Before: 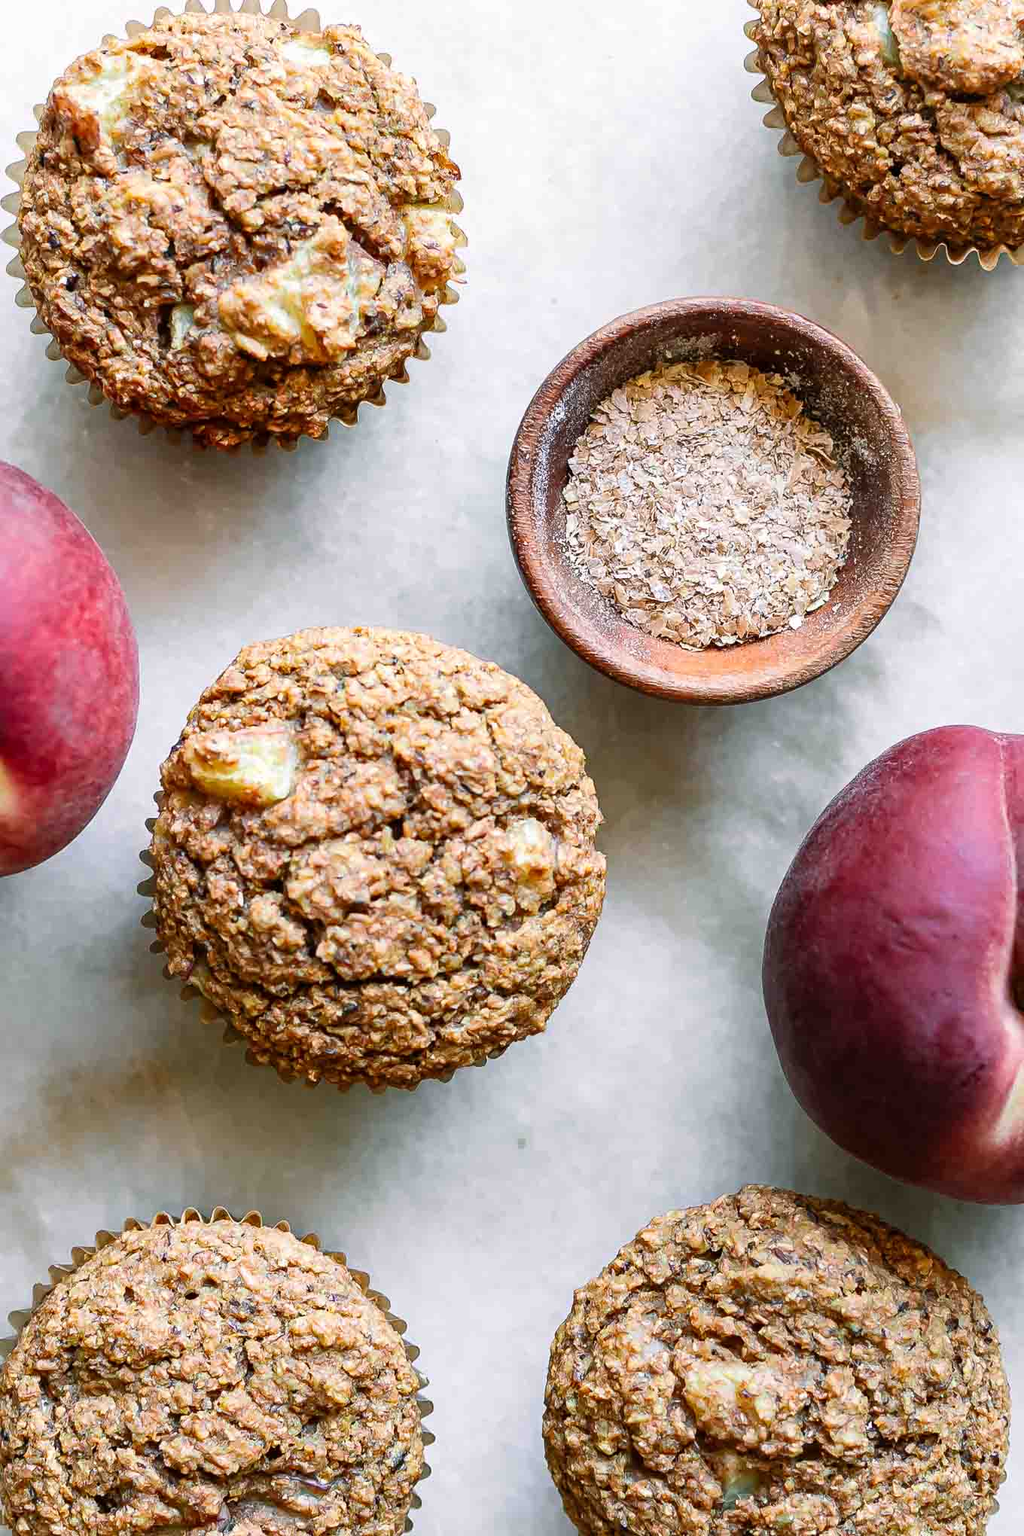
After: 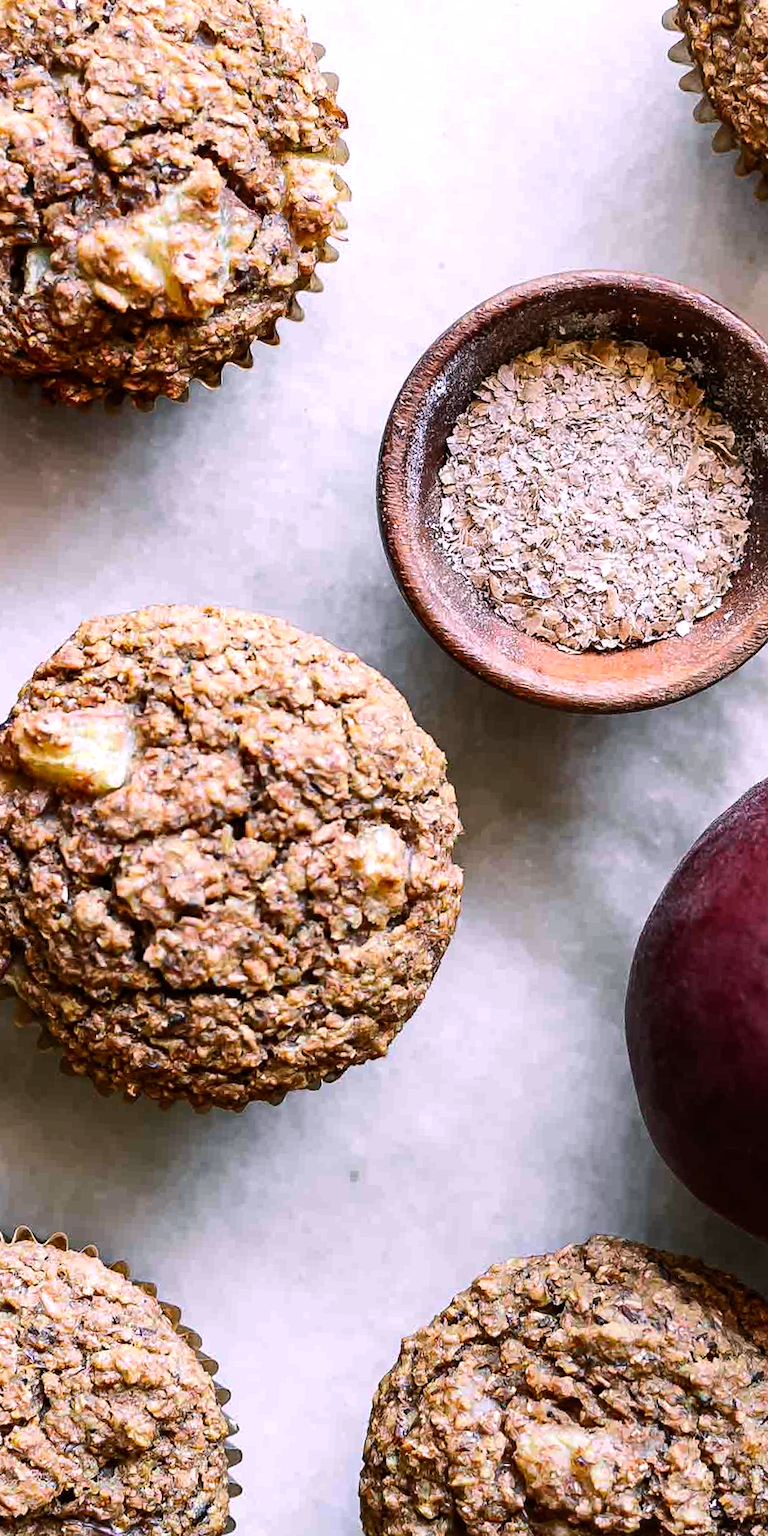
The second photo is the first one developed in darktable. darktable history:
white balance: red 1.05, blue 1.072
crop and rotate: angle -3.27°, left 14.277%, top 0.028%, right 10.766%, bottom 0.028%
exposure: exposure -0.582 EV, compensate highlight preservation false
tone equalizer: -8 EV -0.75 EV, -7 EV -0.7 EV, -6 EV -0.6 EV, -5 EV -0.4 EV, -3 EV 0.4 EV, -2 EV 0.6 EV, -1 EV 0.7 EV, +0 EV 0.75 EV, edges refinement/feathering 500, mask exposure compensation -1.57 EV, preserve details no
